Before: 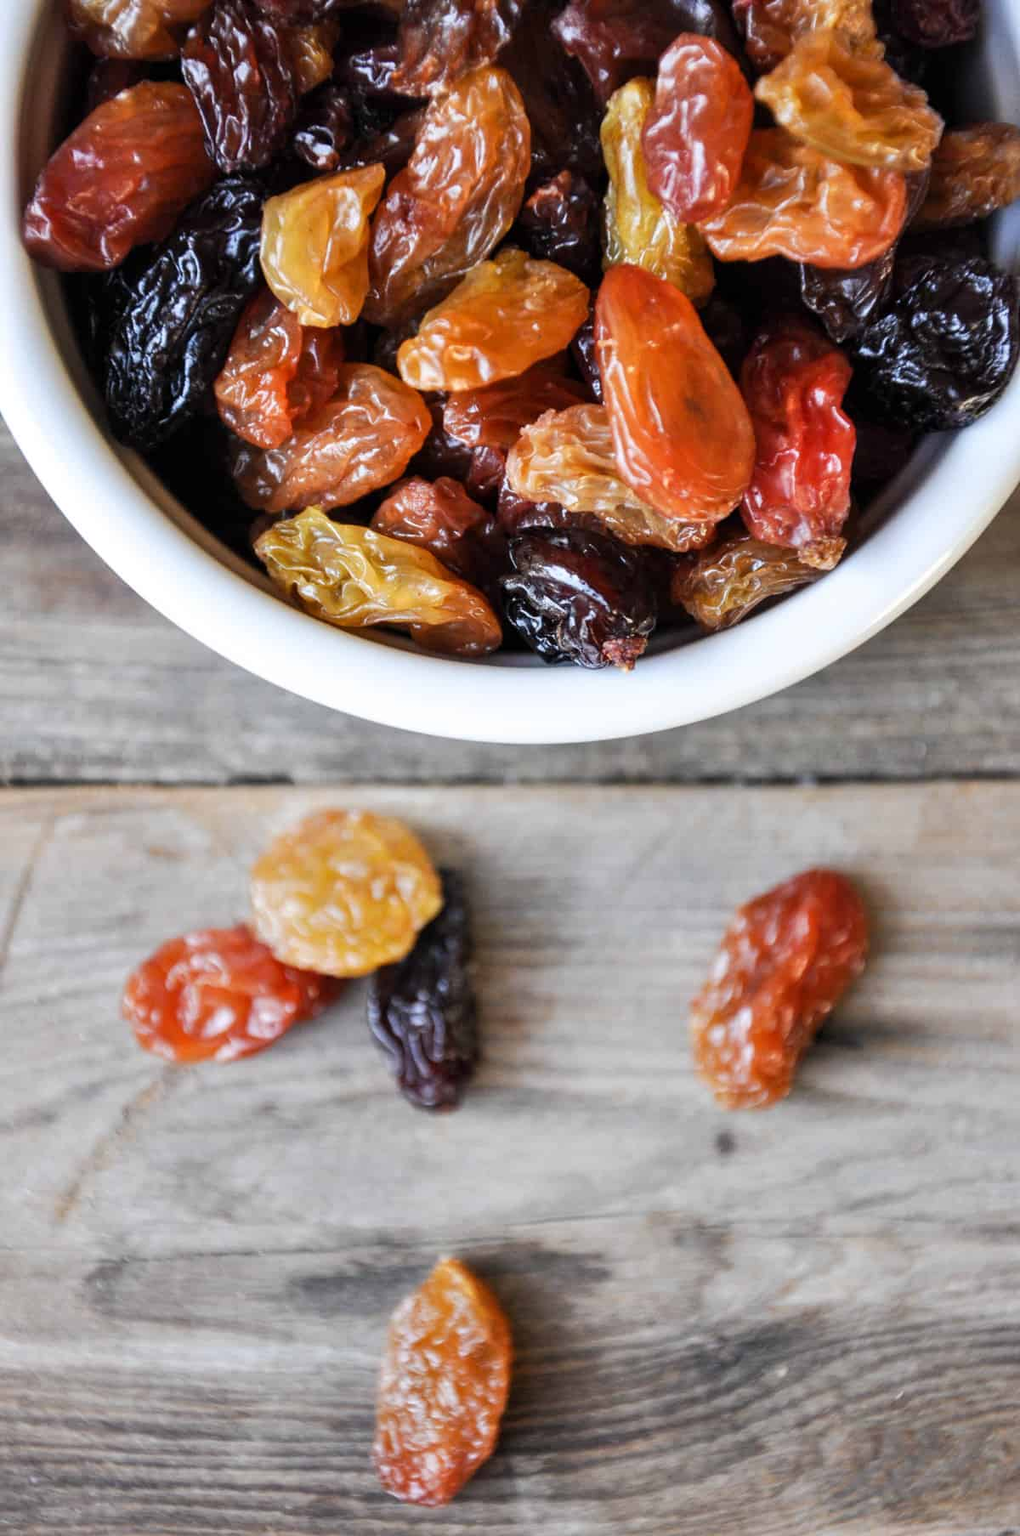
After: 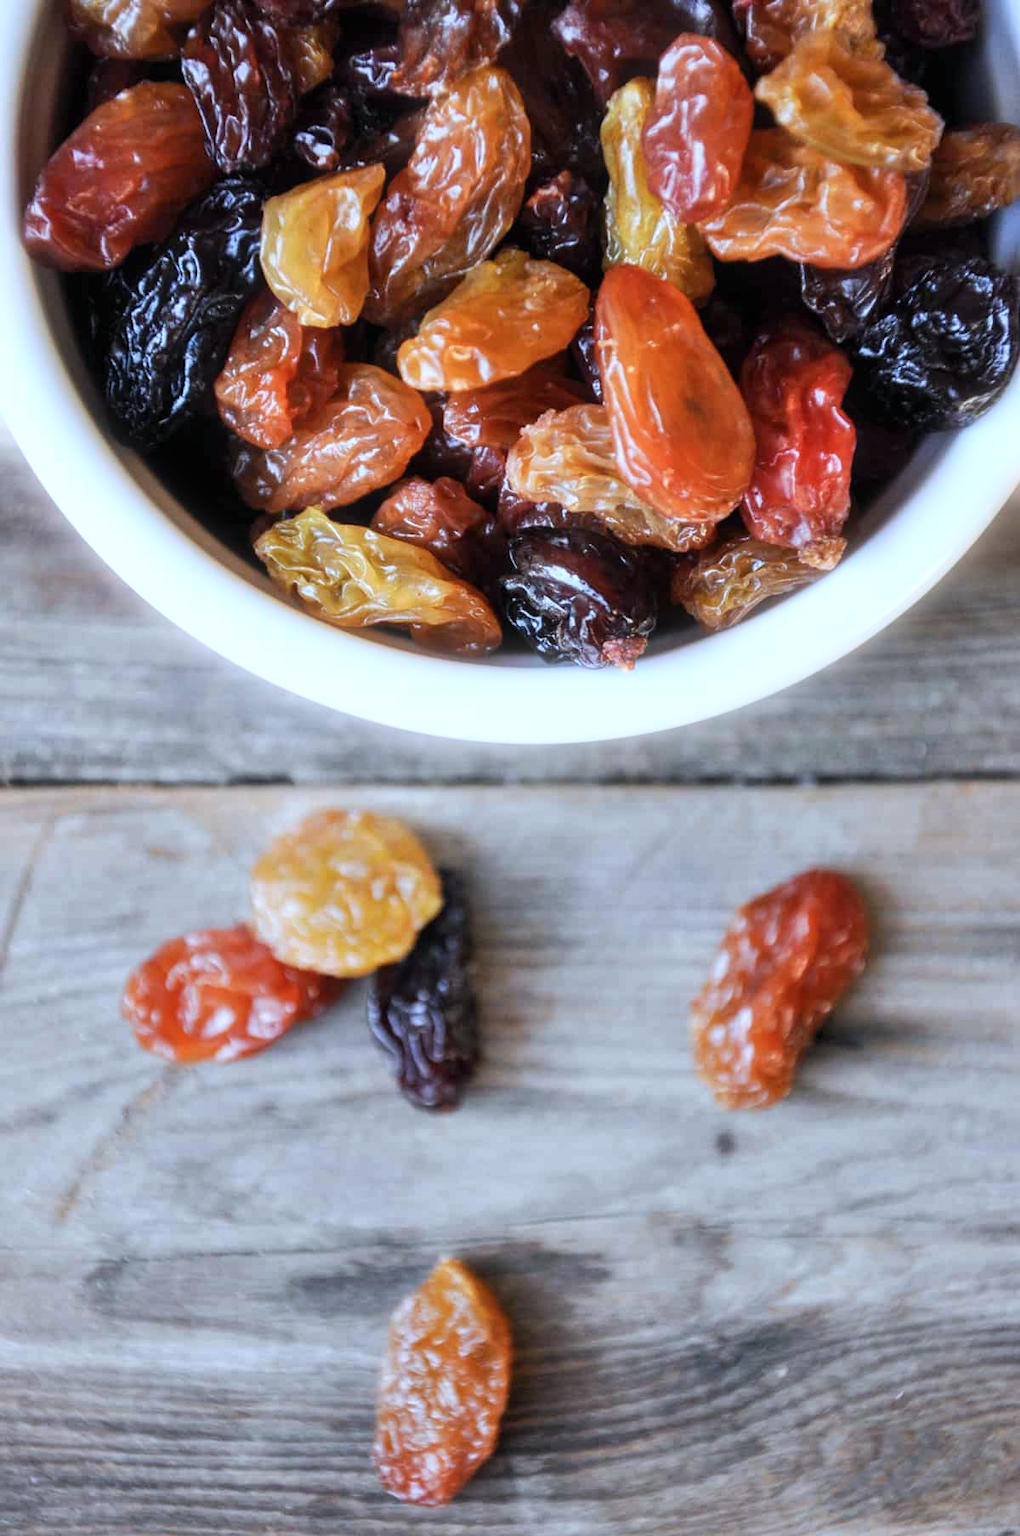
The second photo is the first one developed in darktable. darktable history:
color calibration: x 0.372, y 0.386, temperature 4283.97 K
bloom: size 5%, threshold 95%, strength 15%
